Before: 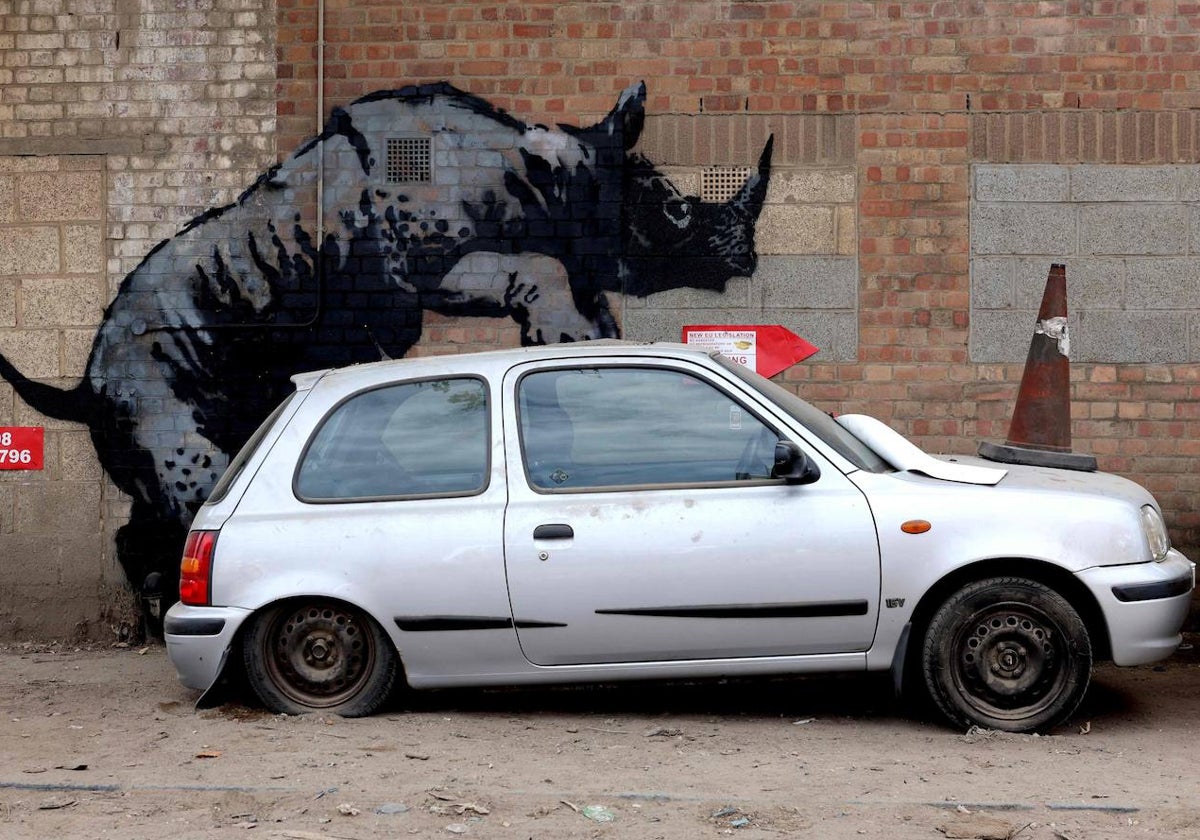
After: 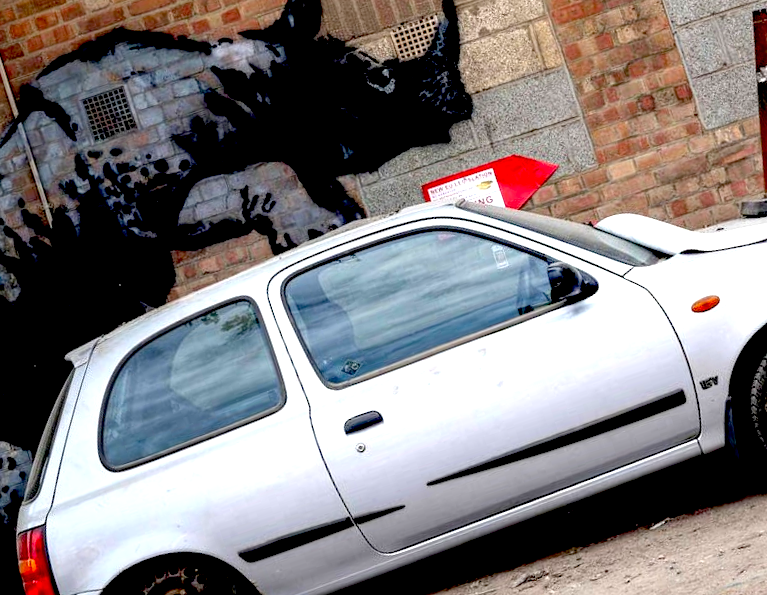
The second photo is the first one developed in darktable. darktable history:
local contrast: on, module defaults
crop and rotate: angle 18.17°, left 6.784%, right 3.966%, bottom 1.127%
exposure: black level correction 0.036, exposure 0.903 EV, compensate highlight preservation false
tone equalizer: on, module defaults
